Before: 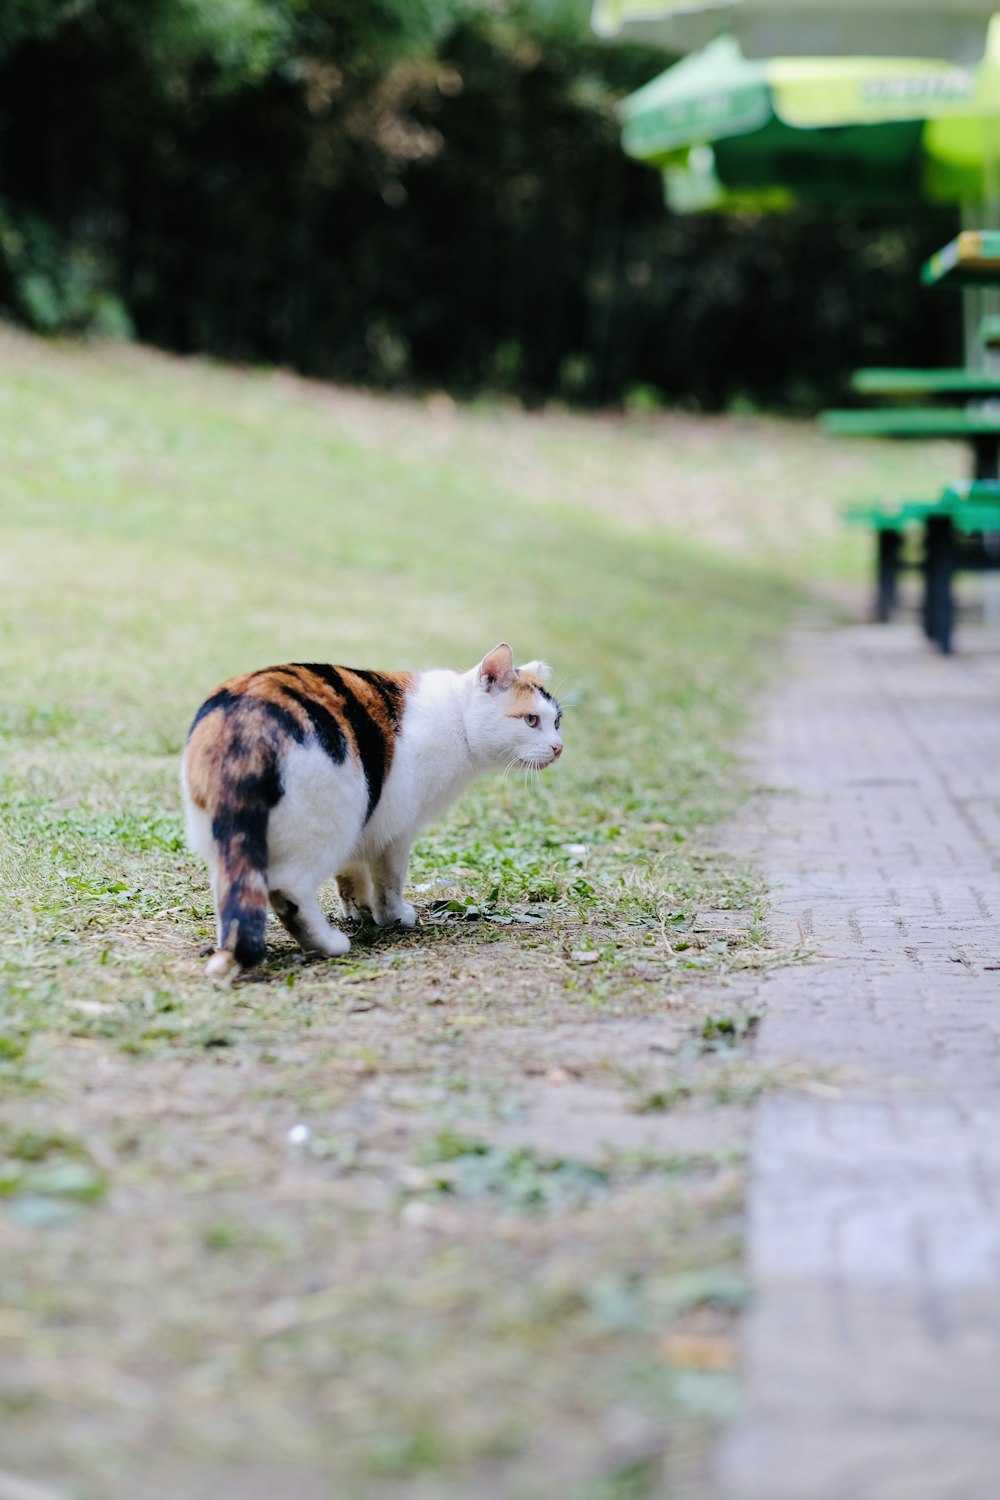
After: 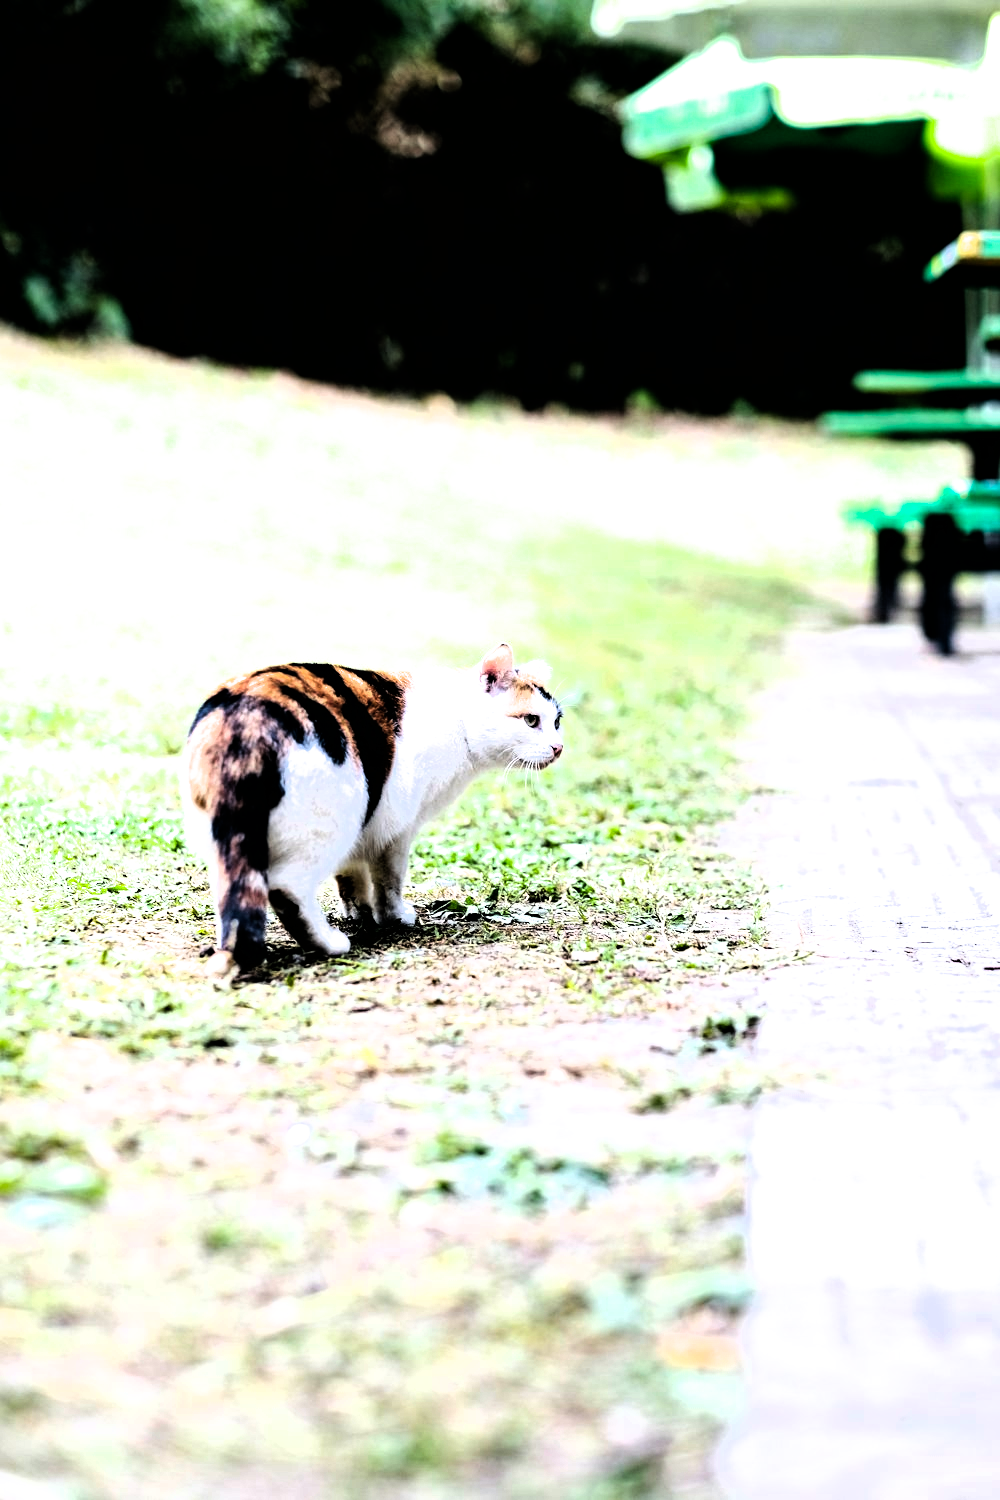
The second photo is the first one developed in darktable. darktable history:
haze removal: compatibility mode true, adaptive false
tone equalizer: -8 EV -0.75 EV, -7 EV -0.7 EV, -6 EV -0.6 EV, -5 EV -0.4 EV, -3 EV 0.4 EV, -2 EV 0.6 EV, -1 EV 0.7 EV, +0 EV 0.75 EV, edges refinement/feathering 500, mask exposure compensation -1.57 EV, preserve details no
filmic rgb: black relative exposure -8.2 EV, white relative exposure 2.2 EV, threshold 3 EV, hardness 7.11, latitude 85.74%, contrast 1.696, highlights saturation mix -4%, shadows ↔ highlights balance -2.69%, color science v5 (2021), contrast in shadows safe, contrast in highlights safe, enable highlight reconstruction true
